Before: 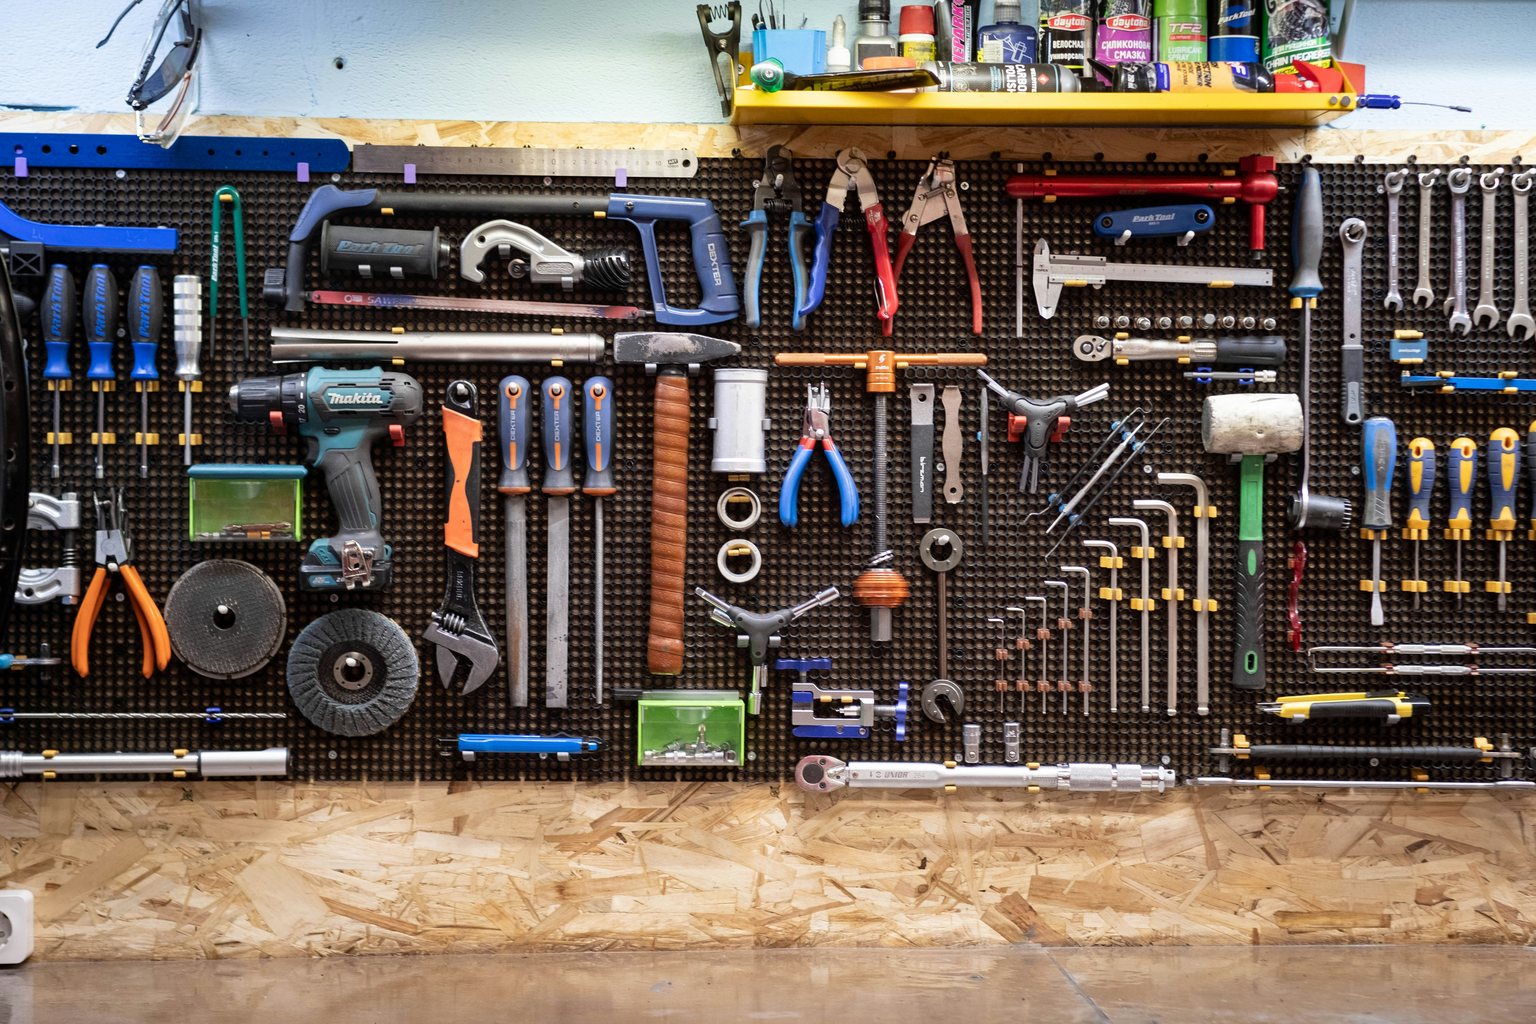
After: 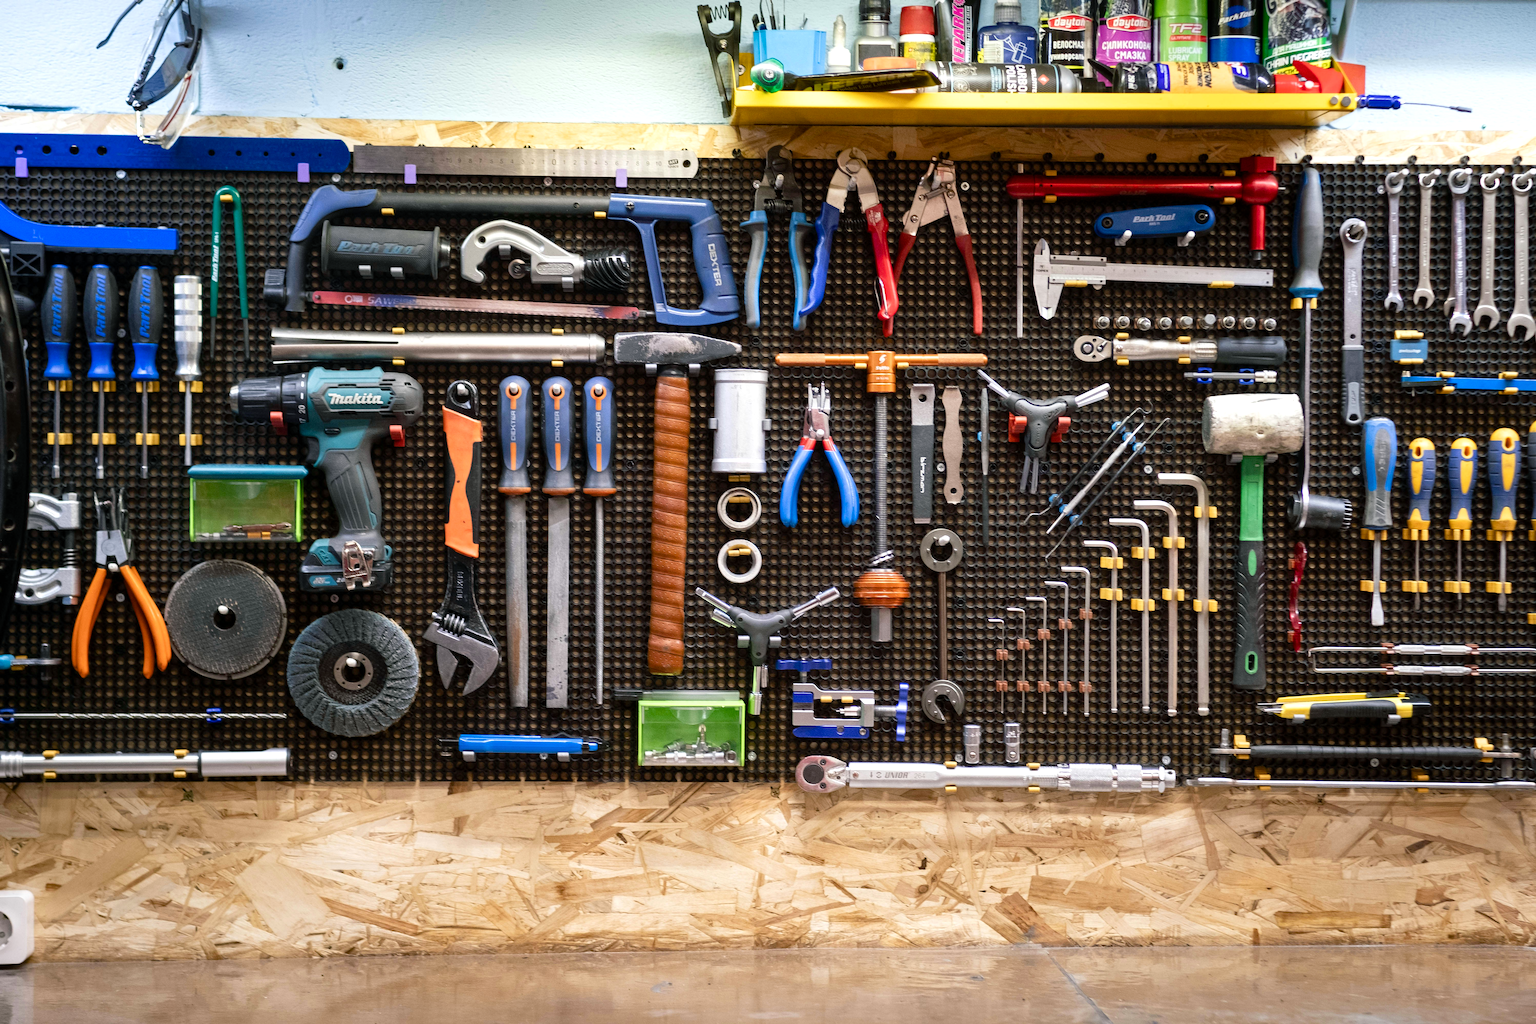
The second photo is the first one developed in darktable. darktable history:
color balance rgb: shadows lift › chroma 2.043%, shadows lift › hue 186.48°, highlights gain › luminance 14.658%, perceptual saturation grading › global saturation 15.782%, perceptual saturation grading › highlights -19.593%, perceptual saturation grading › shadows 19.804%, global vibrance 5.845%
